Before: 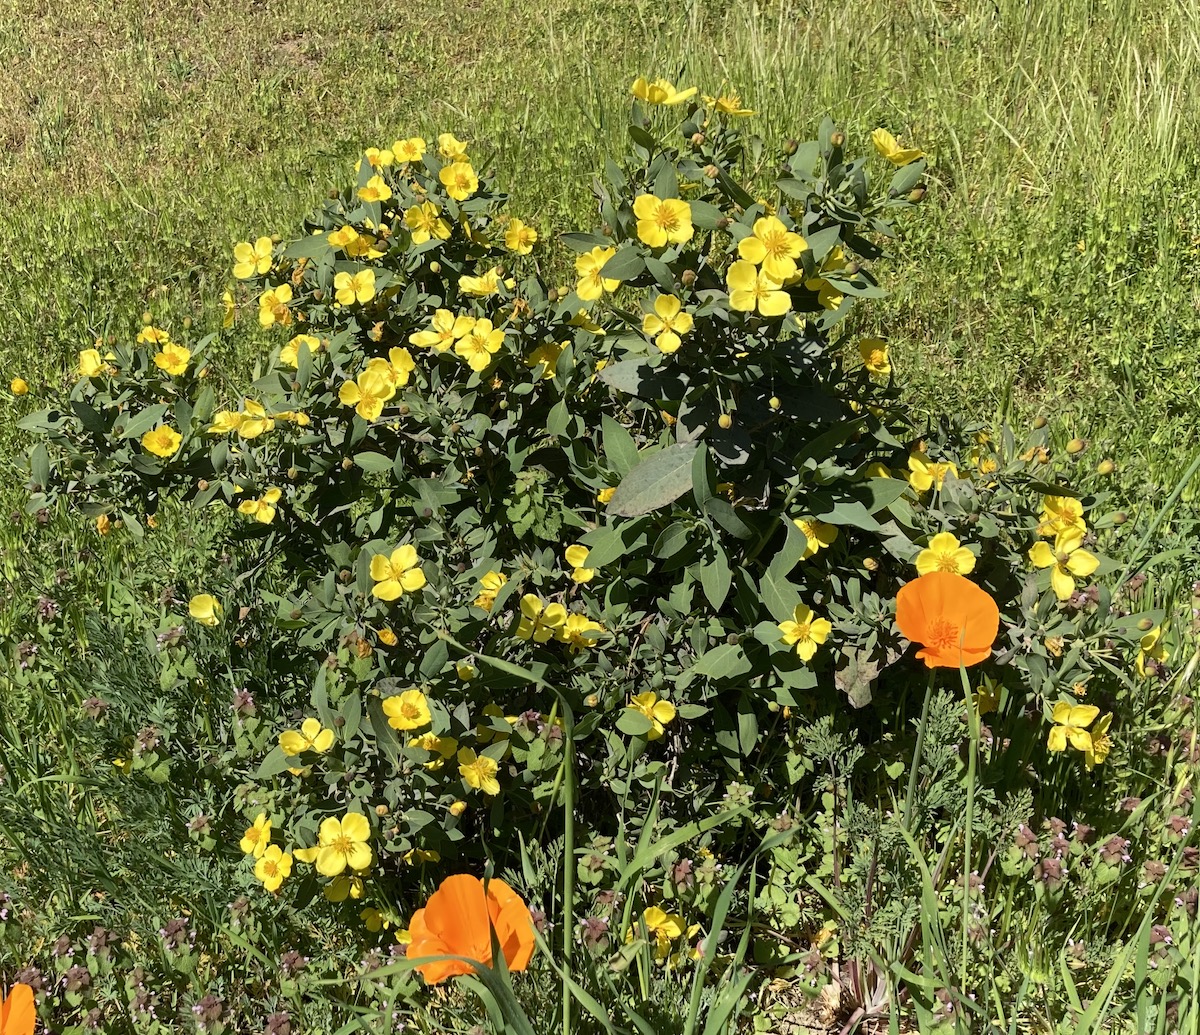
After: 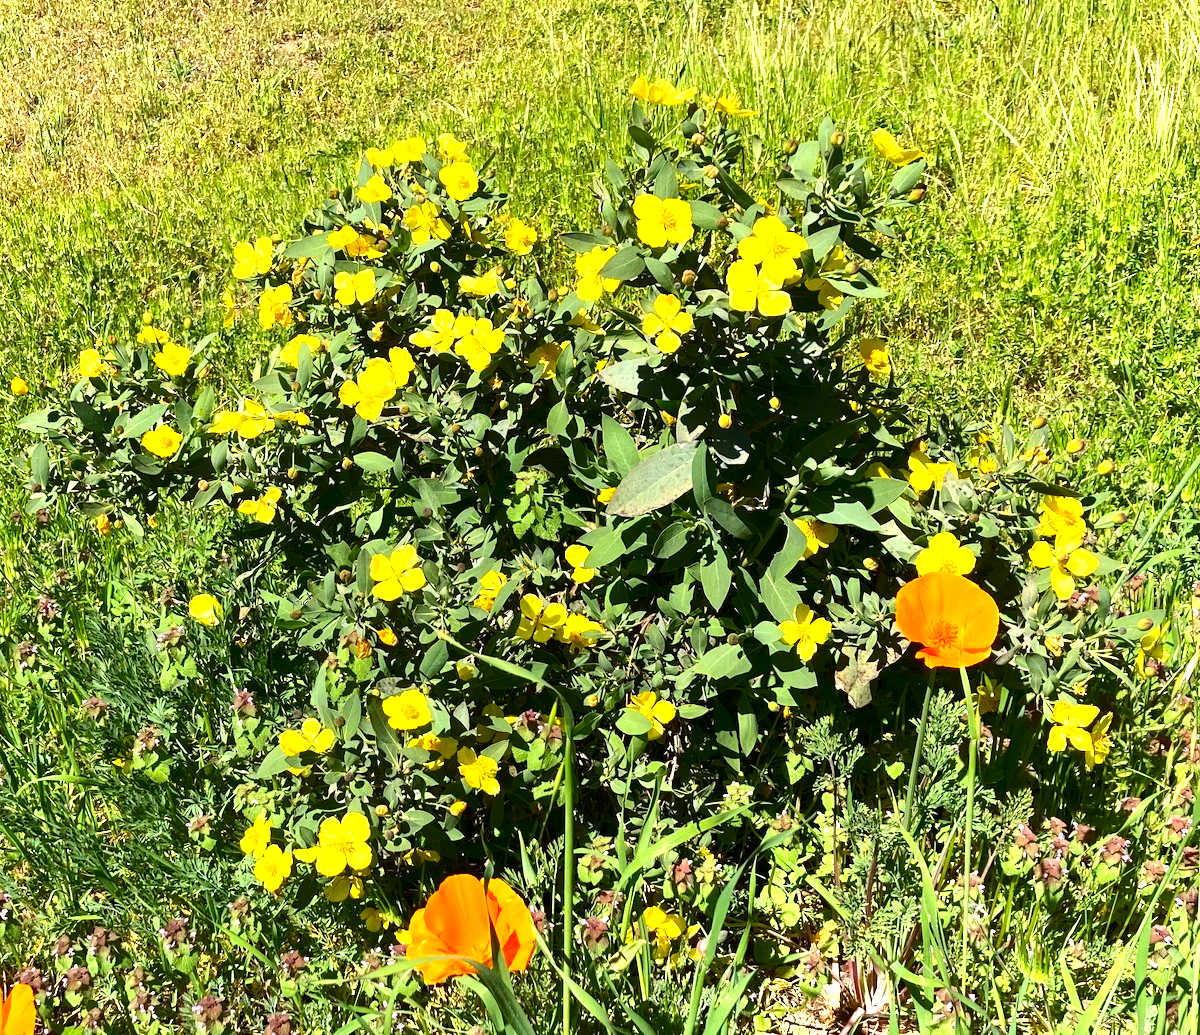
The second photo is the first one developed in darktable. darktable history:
exposure: black level correction 0, exposure 1.097 EV, compensate exposure bias true, compensate highlight preservation false
contrast brightness saturation: contrast 0.123, brightness -0.125, saturation 0.197
